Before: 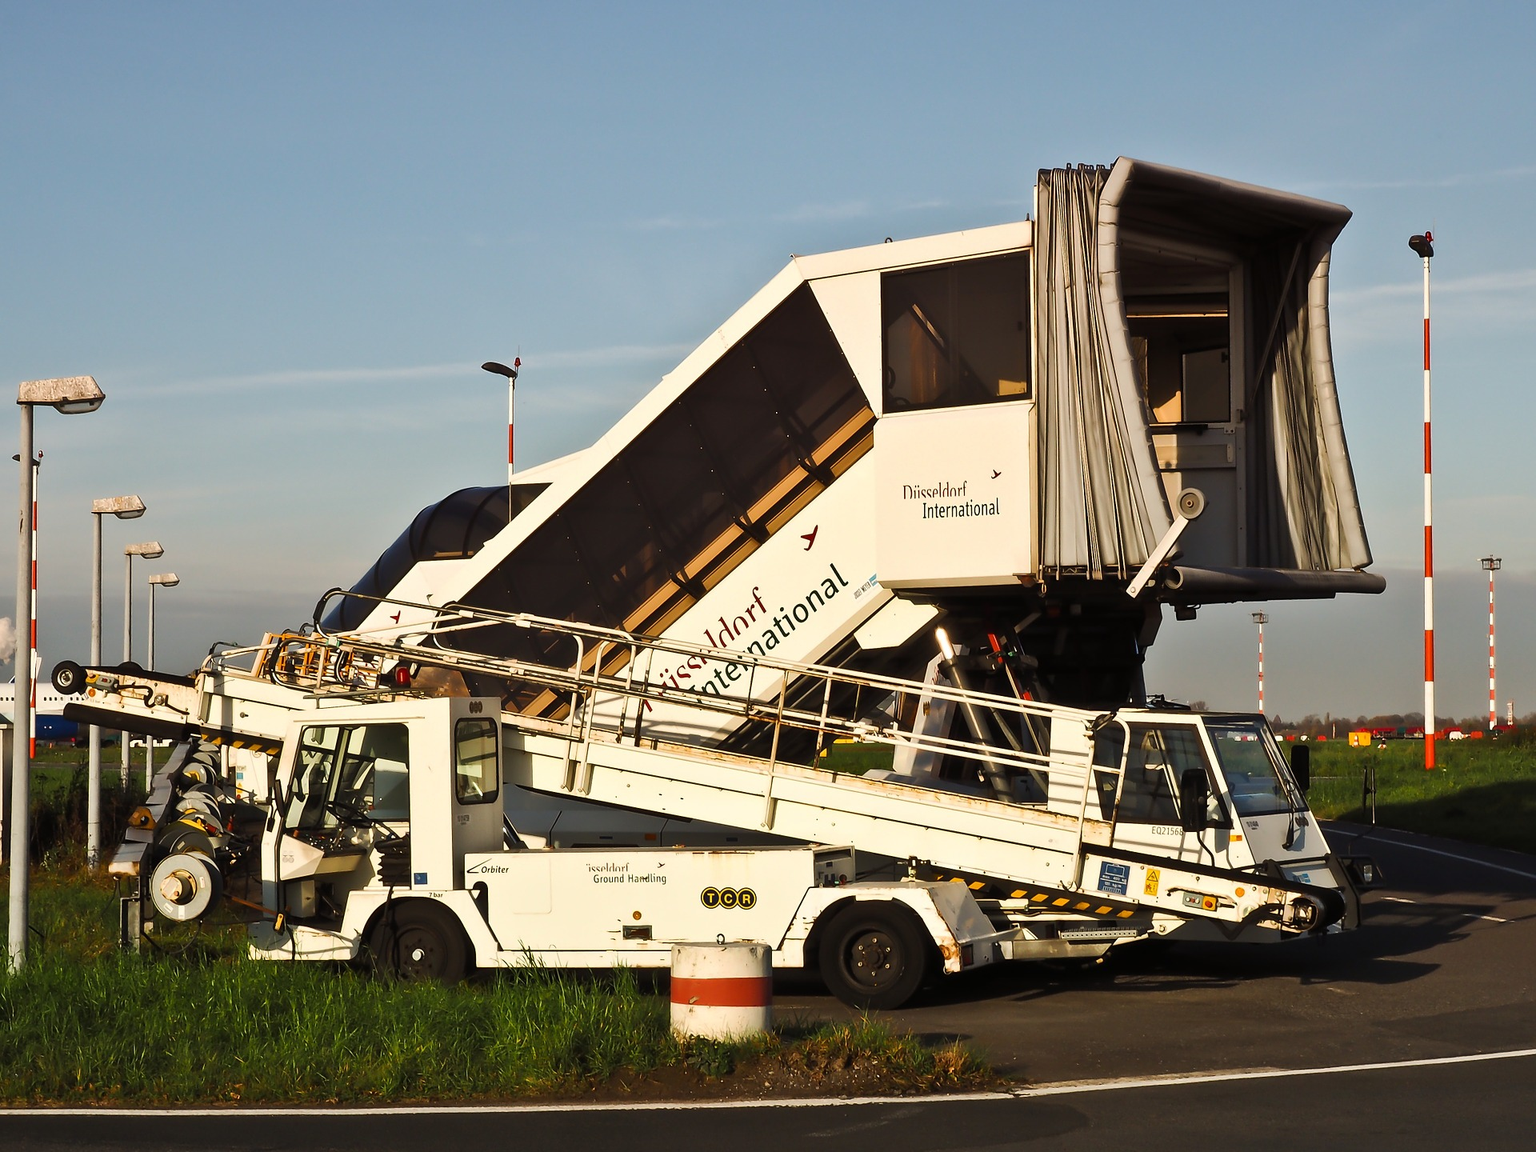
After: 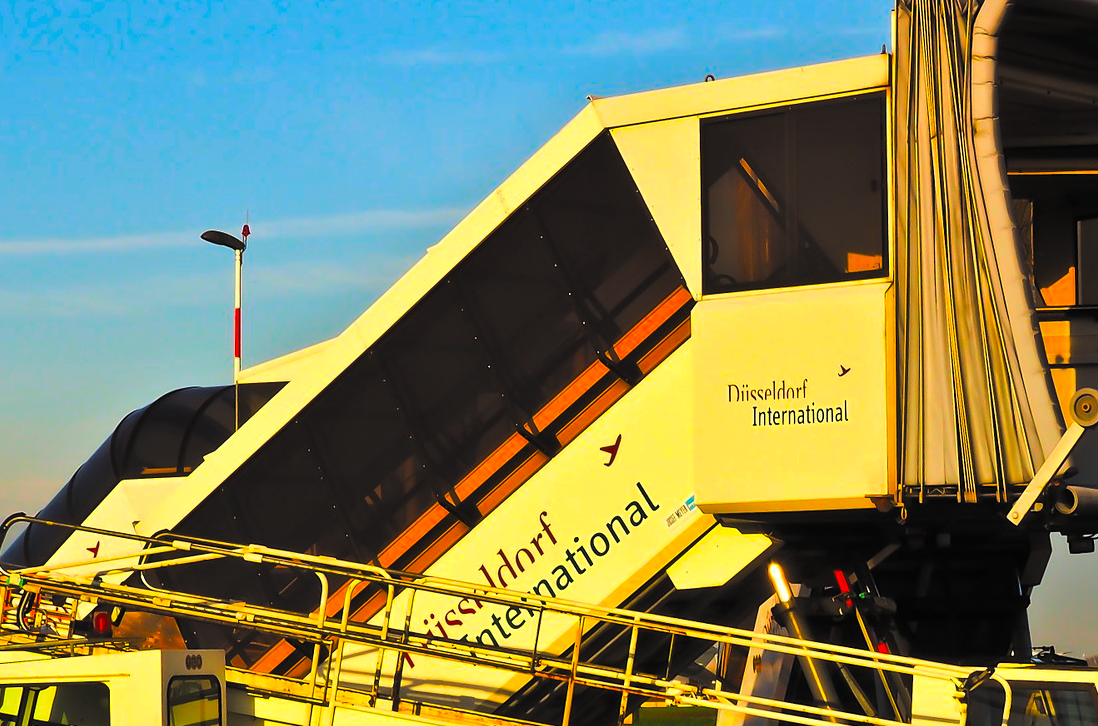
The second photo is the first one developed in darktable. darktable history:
contrast brightness saturation: contrast -0.99, brightness -0.17, saturation 0.75
levels: mode automatic, black 0.023%, white 99.97%, levels [0.062, 0.494, 0.925]
crop: left 20.932%, top 15.471%, right 21.848%, bottom 34.081%
